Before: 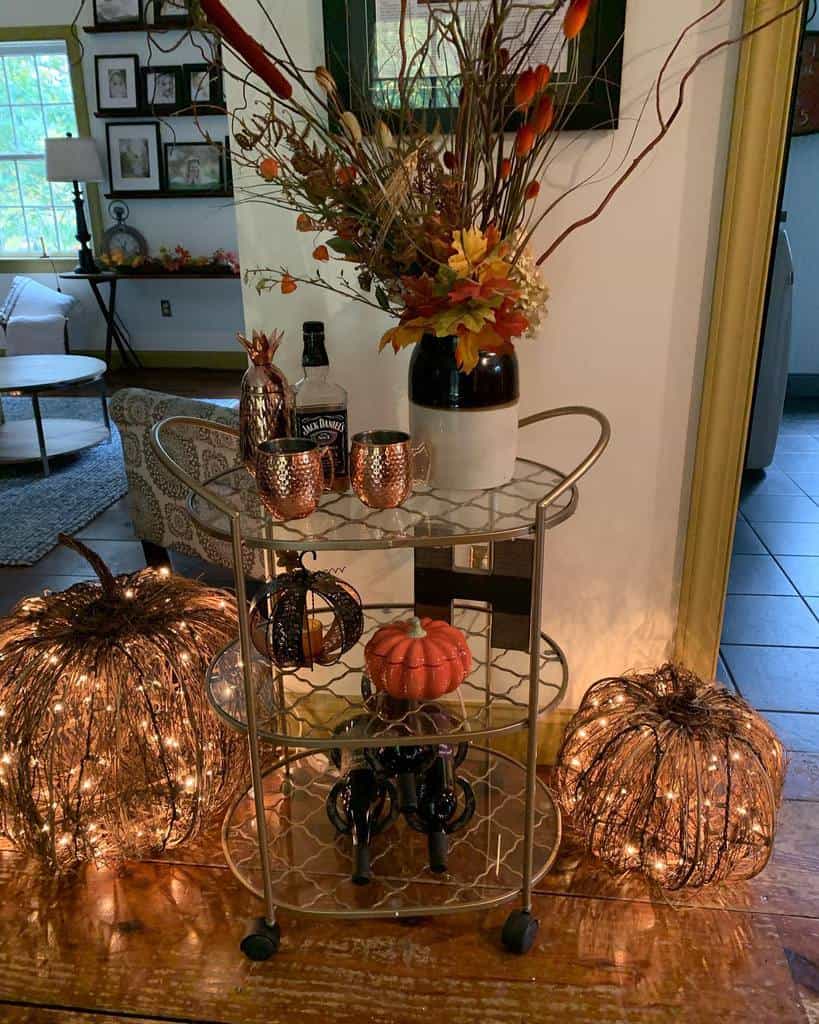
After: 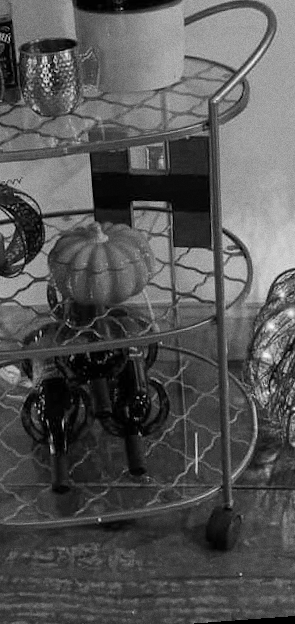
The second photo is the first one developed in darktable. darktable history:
monochrome: on, module defaults
crop: left 40.878%, top 39.176%, right 25.993%, bottom 3.081%
rotate and perspective: rotation -4.25°, automatic cropping off
grain: coarseness 0.47 ISO
